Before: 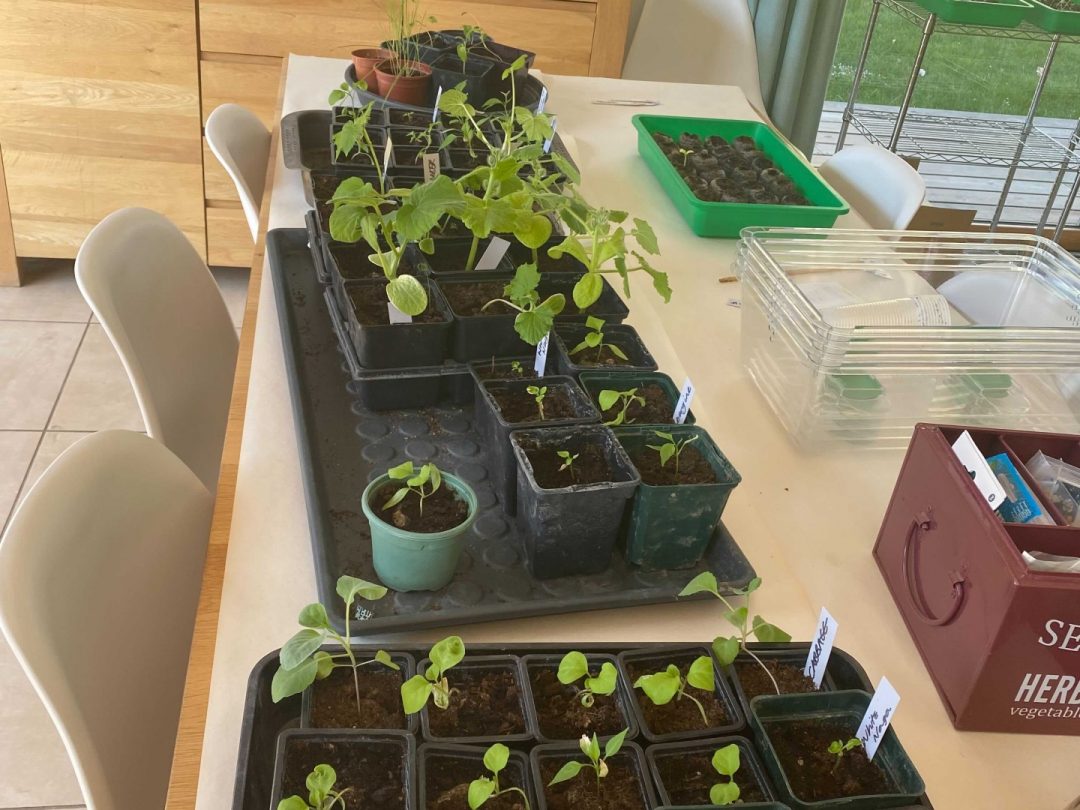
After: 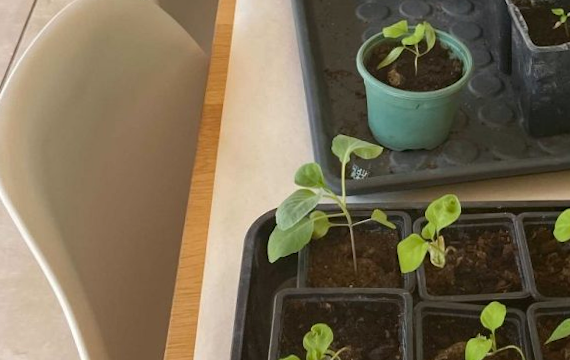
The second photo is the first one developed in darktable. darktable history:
rotate and perspective: rotation -0.45°, automatic cropping original format, crop left 0.008, crop right 0.992, crop top 0.012, crop bottom 0.988
exposure: exposure -0.041 EV, compensate highlight preservation false
crop and rotate: top 54.778%, right 46.61%, bottom 0.159%
haze removal: compatibility mode true, adaptive false
